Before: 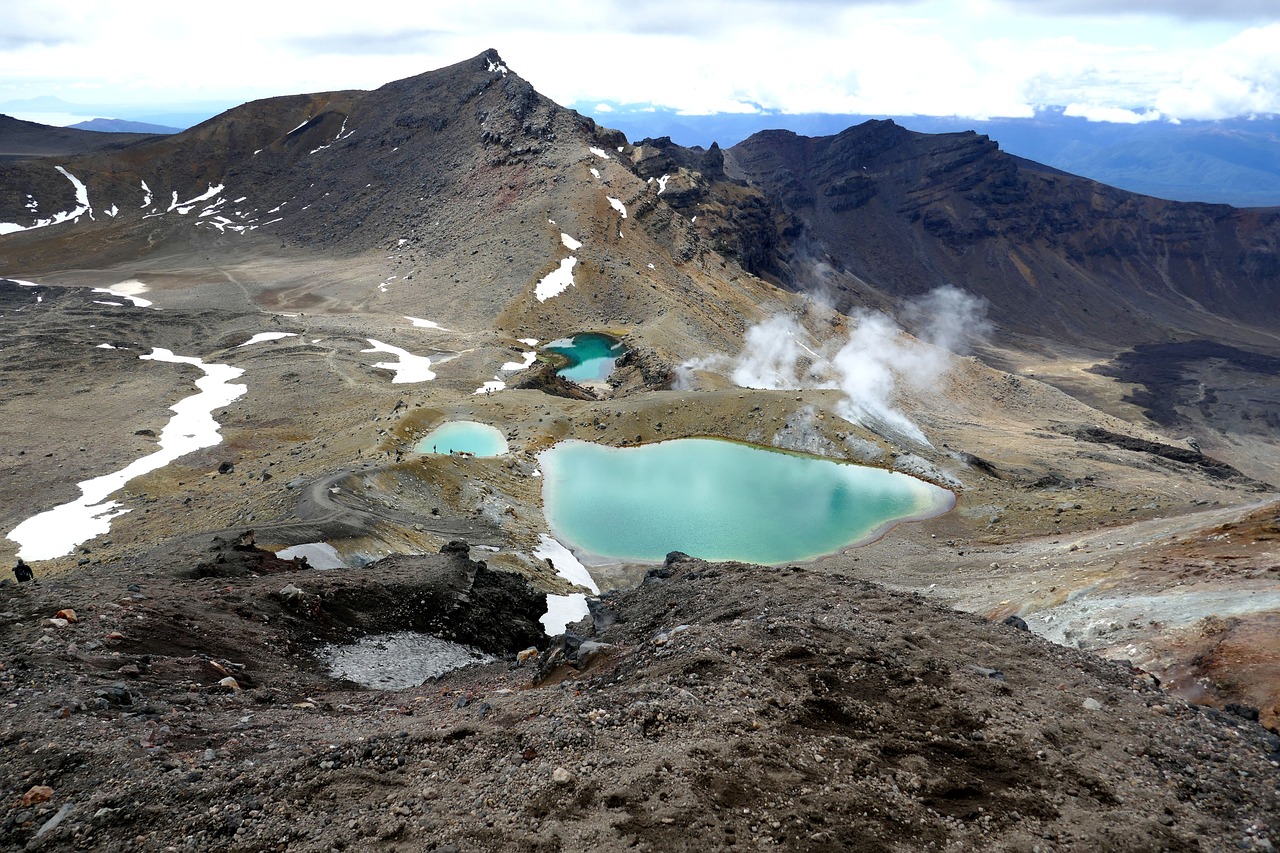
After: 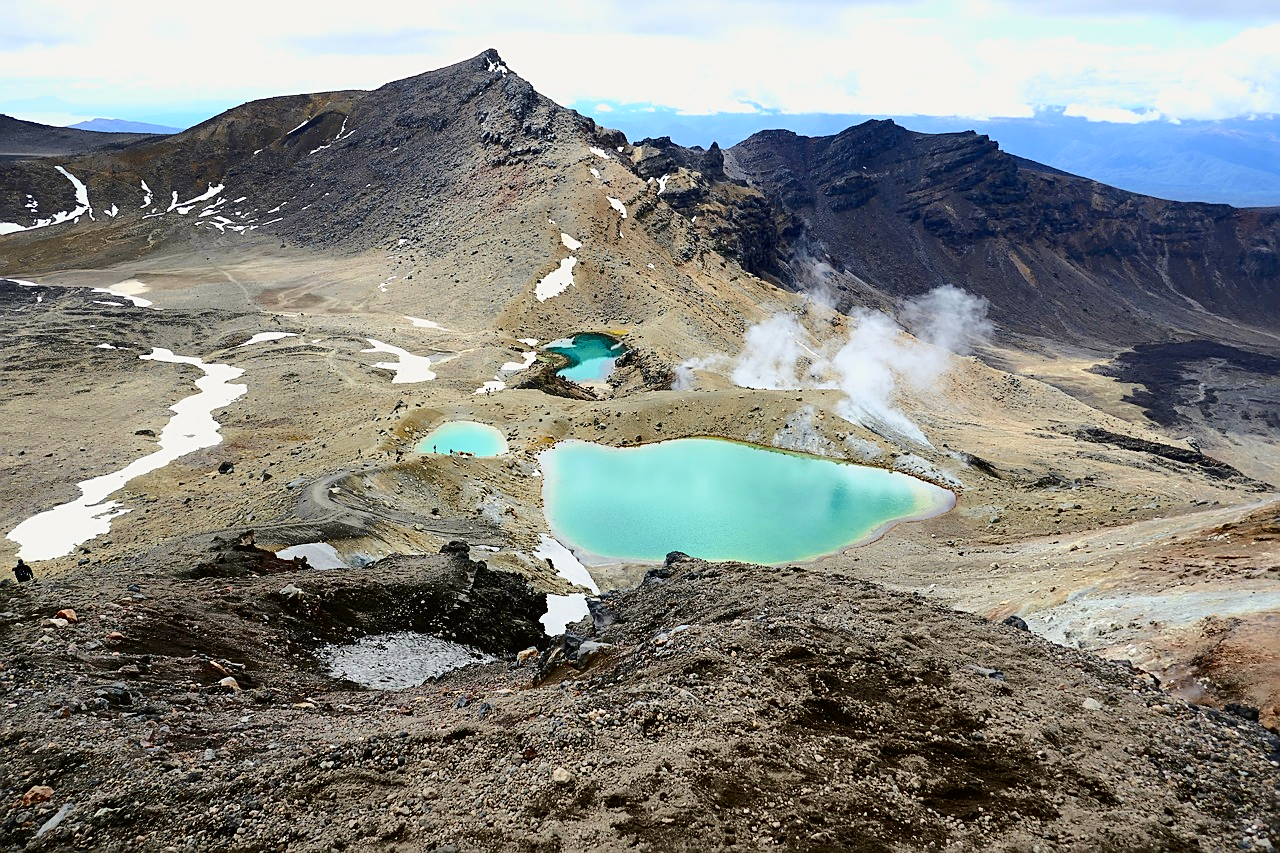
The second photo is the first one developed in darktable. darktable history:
sharpen: on, module defaults
tone curve: curves: ch0 [(0, 0.011) (0.104, 0.085) (0.236, 0.234) (0.398, 0.507) (0.498, 0.621) (0.65, 0.757) (0.835, 0.883) (1, 0.961)]; ch1 [(0, 0) (0.353, 0.344) (0.43, 0.401) (0.479, 0.476) (0.502, 0.502) (0.54, 0.542) (0.602, 0.613) (0.638, 0.668) (0.693, 0.727) (1, 1)]; ch2 [(0, 0) (0.34, 0.314) (0.434, 0.43) (0.5, 0.506) (0.521, 0.54) (0.54, 0.56) (0.595, 0.613) (0.644, 0.729) (1, 1)], color space Lab, independent channels, preserve colors none
exposure: compensate highlight preservation false
